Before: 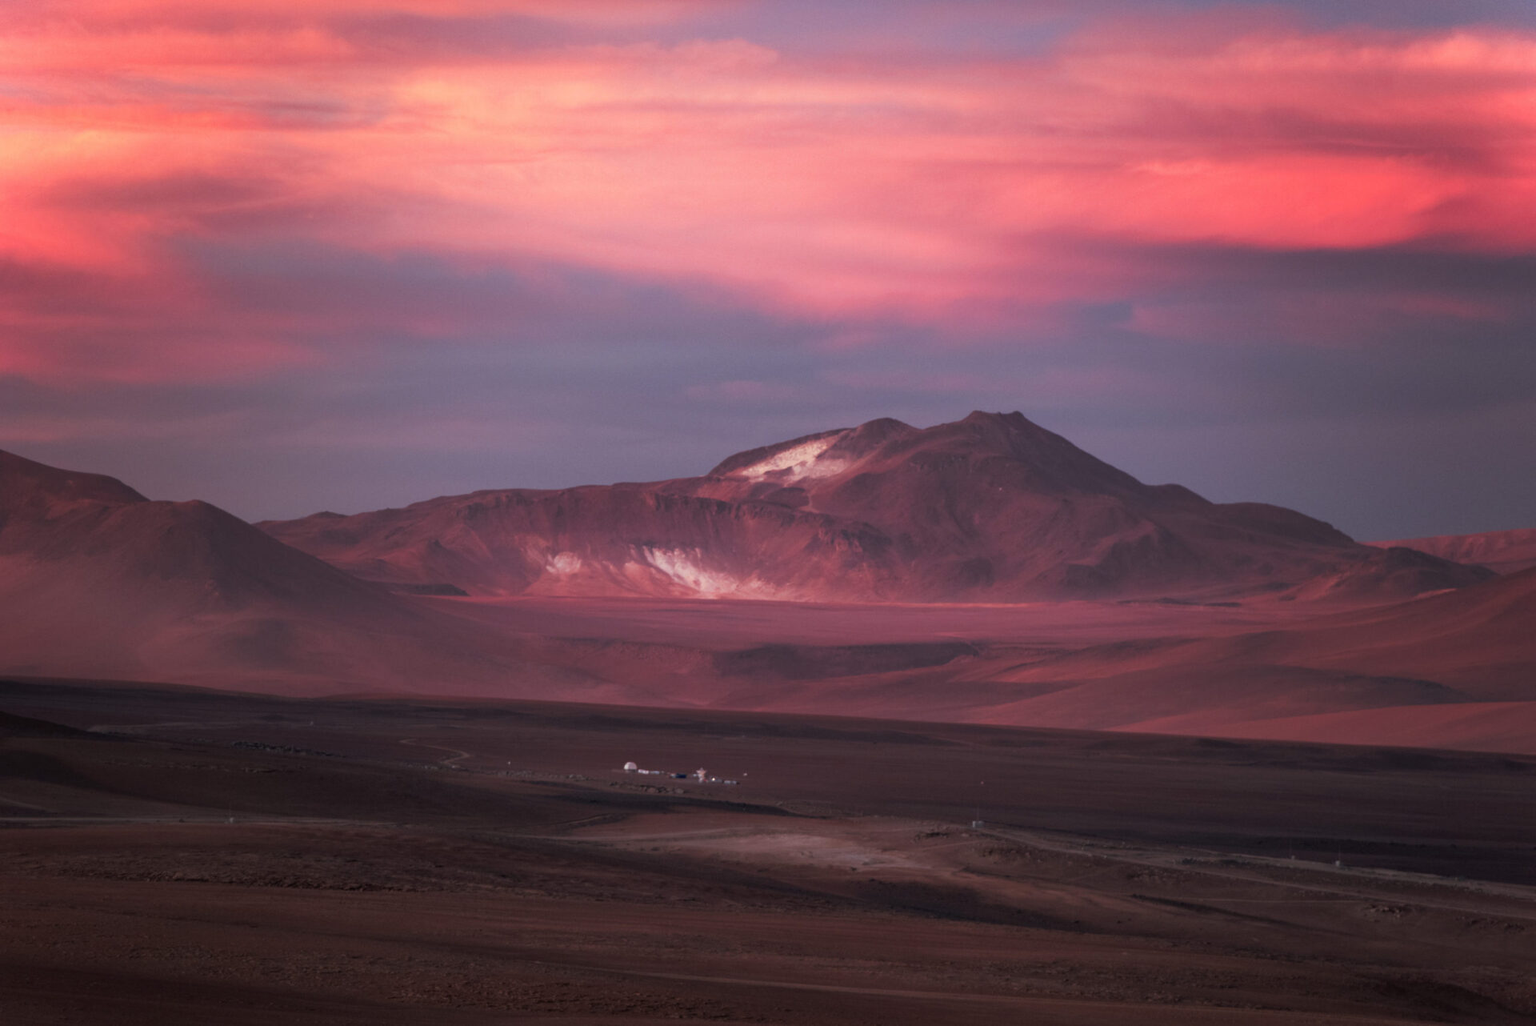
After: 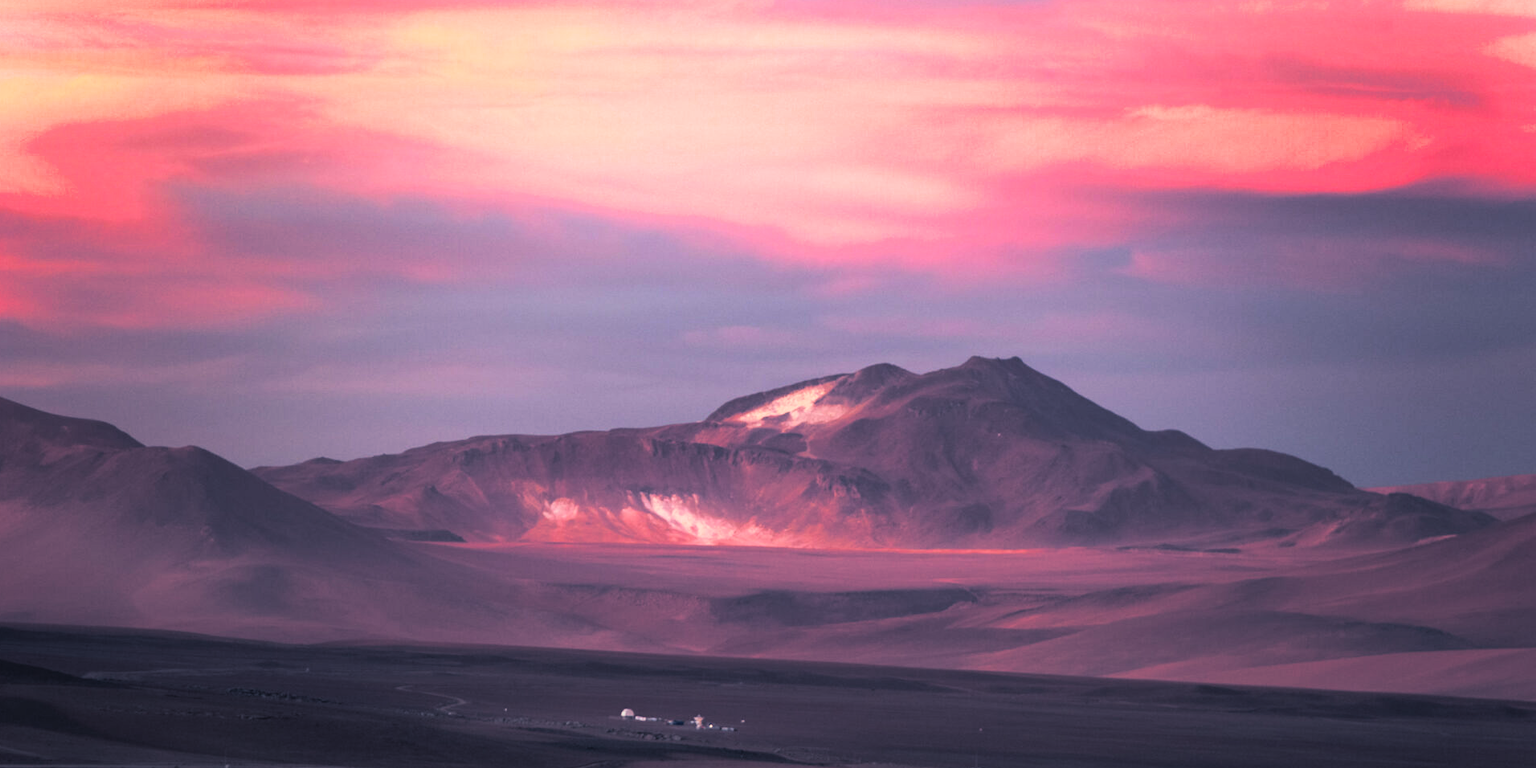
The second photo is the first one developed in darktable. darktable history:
split-toning: shadows › hue 230.4°
crop: left 0.387%, top 5.469%, bottom 19.809%
contrast brightness saturation: contrast 0.24, brightness 0.26, saturation 0.39
